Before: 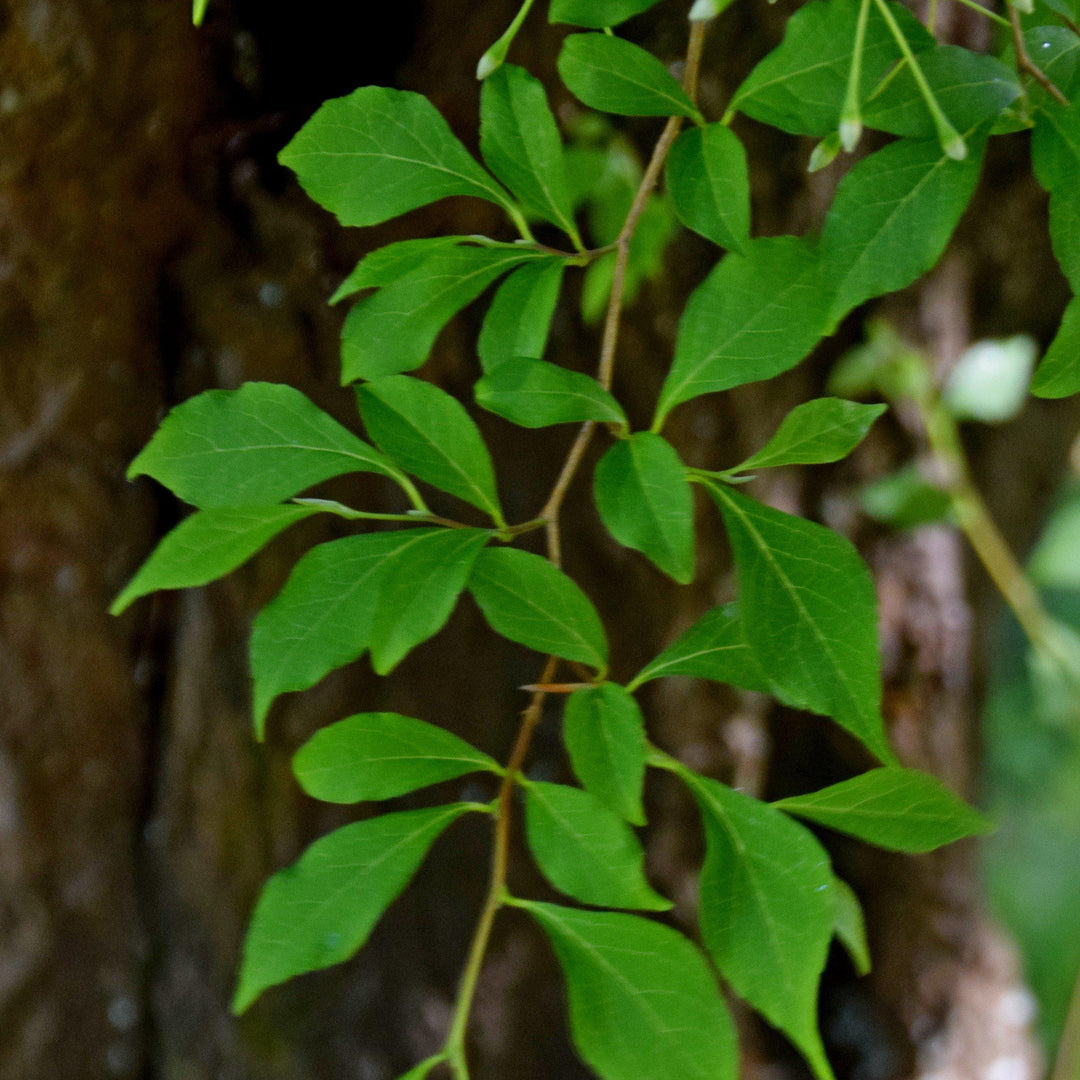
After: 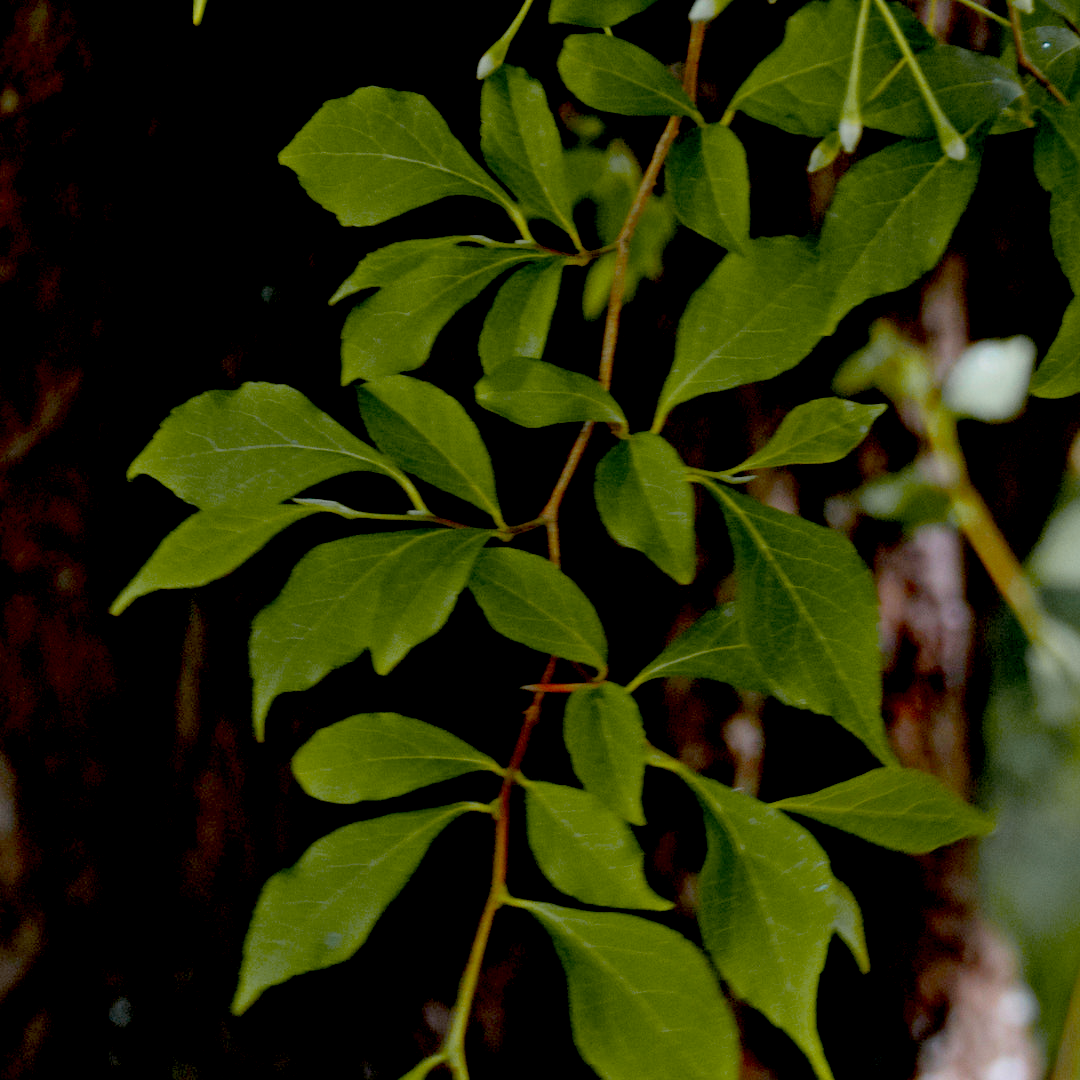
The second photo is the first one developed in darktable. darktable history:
color zones: curves: ch1 [(0.29, 0.492) (0.373, 0.185) (0.509, 0.481)]; ch2 [(0.25, 0.462) (0.749, 0.457)]
exposure: black level correction 0.044, exposure -0.231 EV, compensate highlight preservation false
